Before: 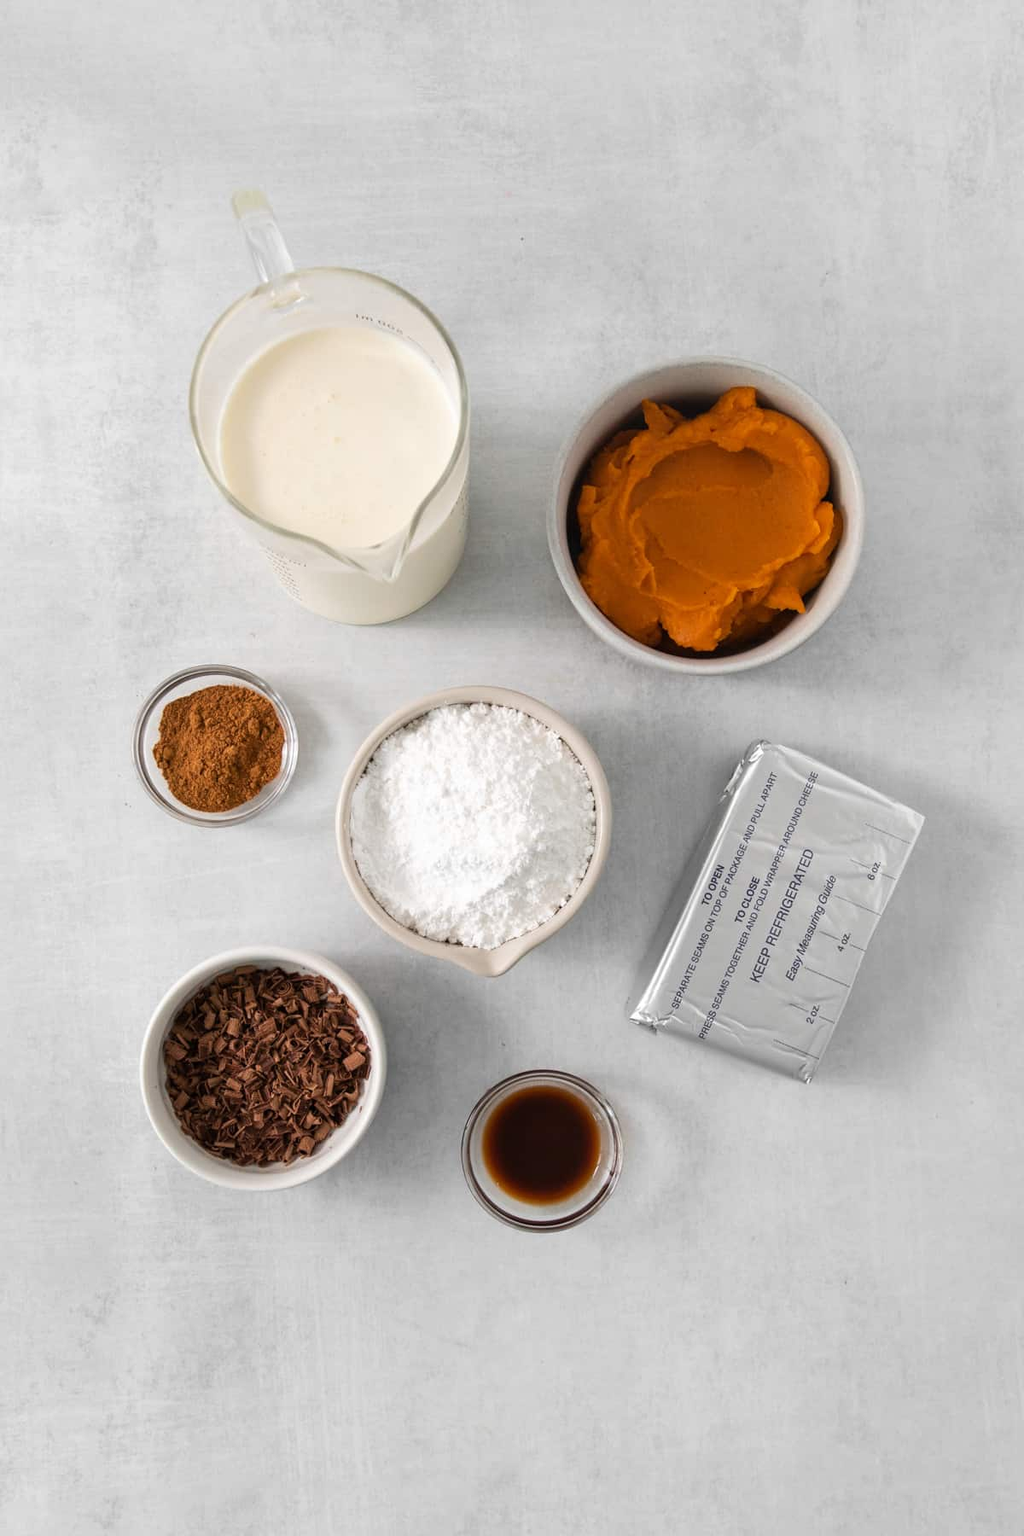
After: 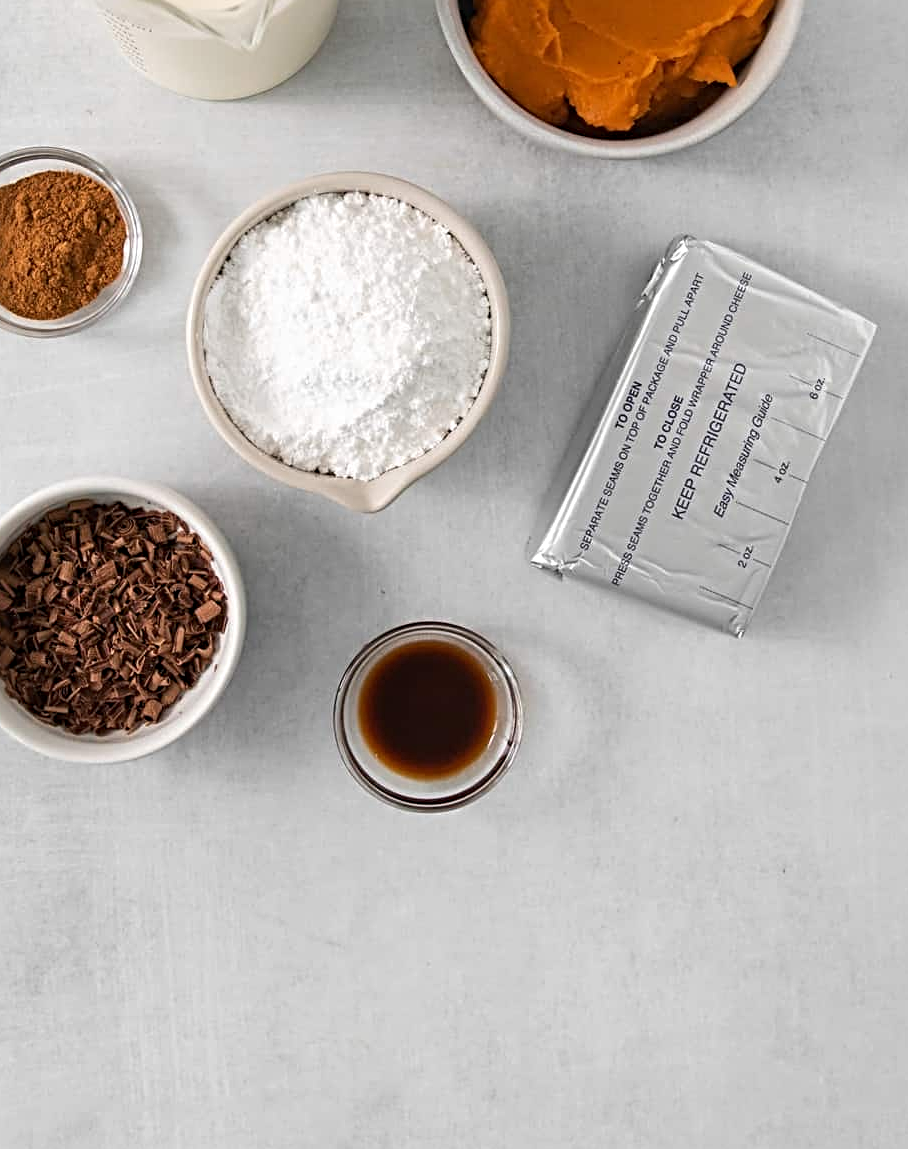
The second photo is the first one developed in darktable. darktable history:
sharpen: radius 4
crop and rotate: left 17.299%, top 35.115%, right 7.015%, bottom 1.024%
